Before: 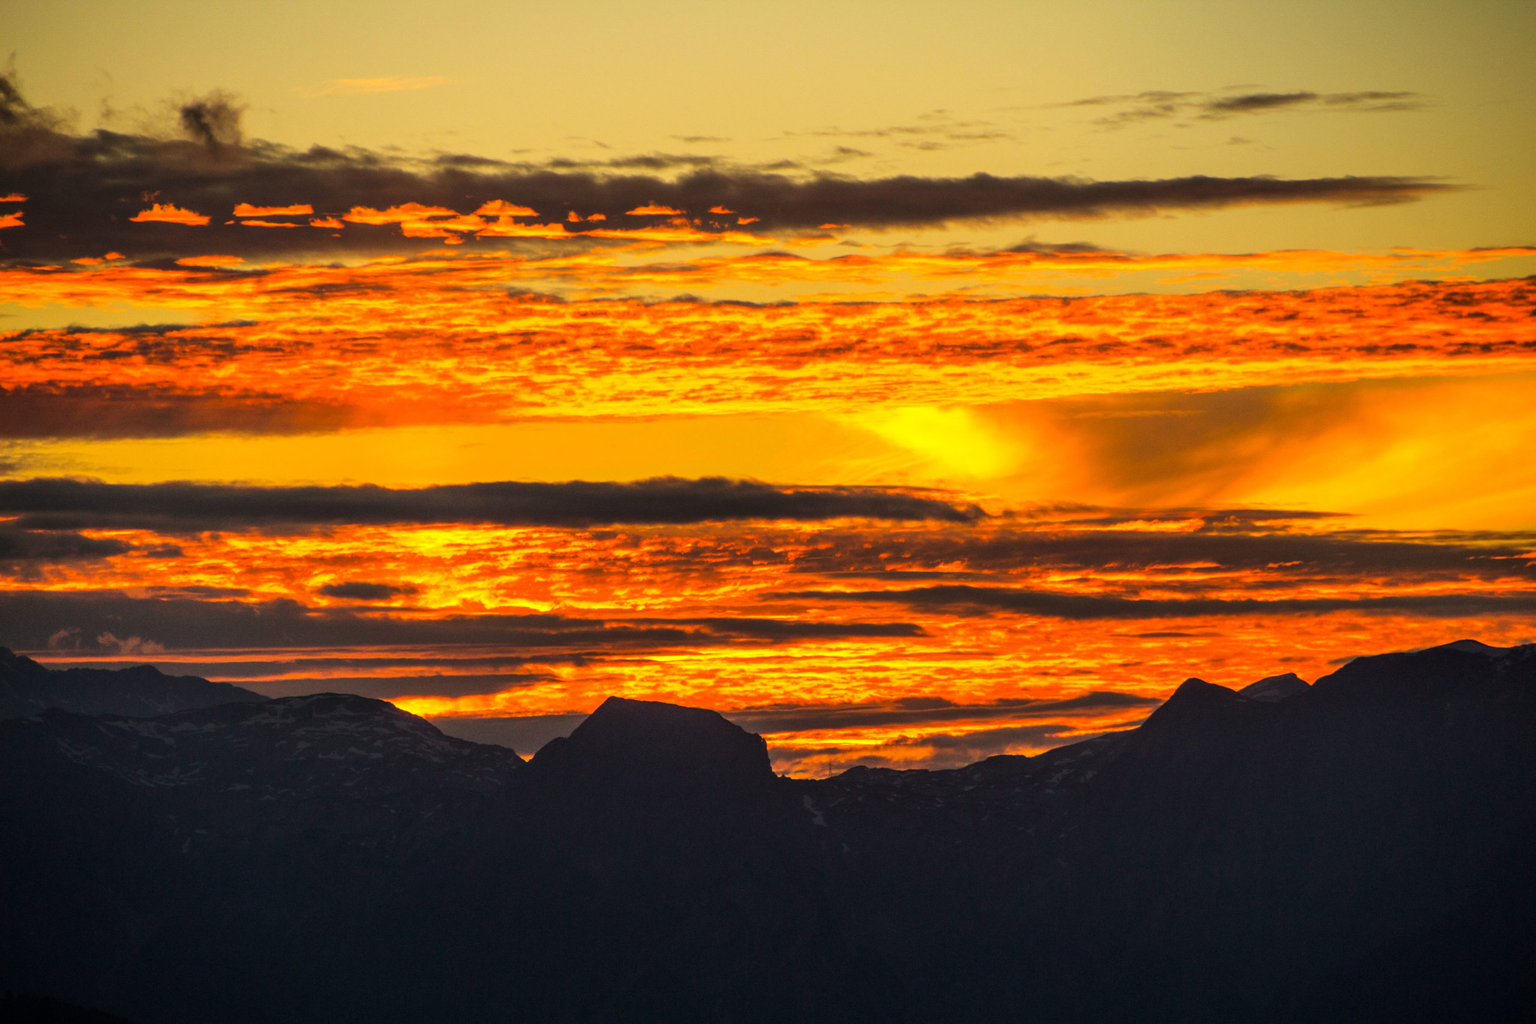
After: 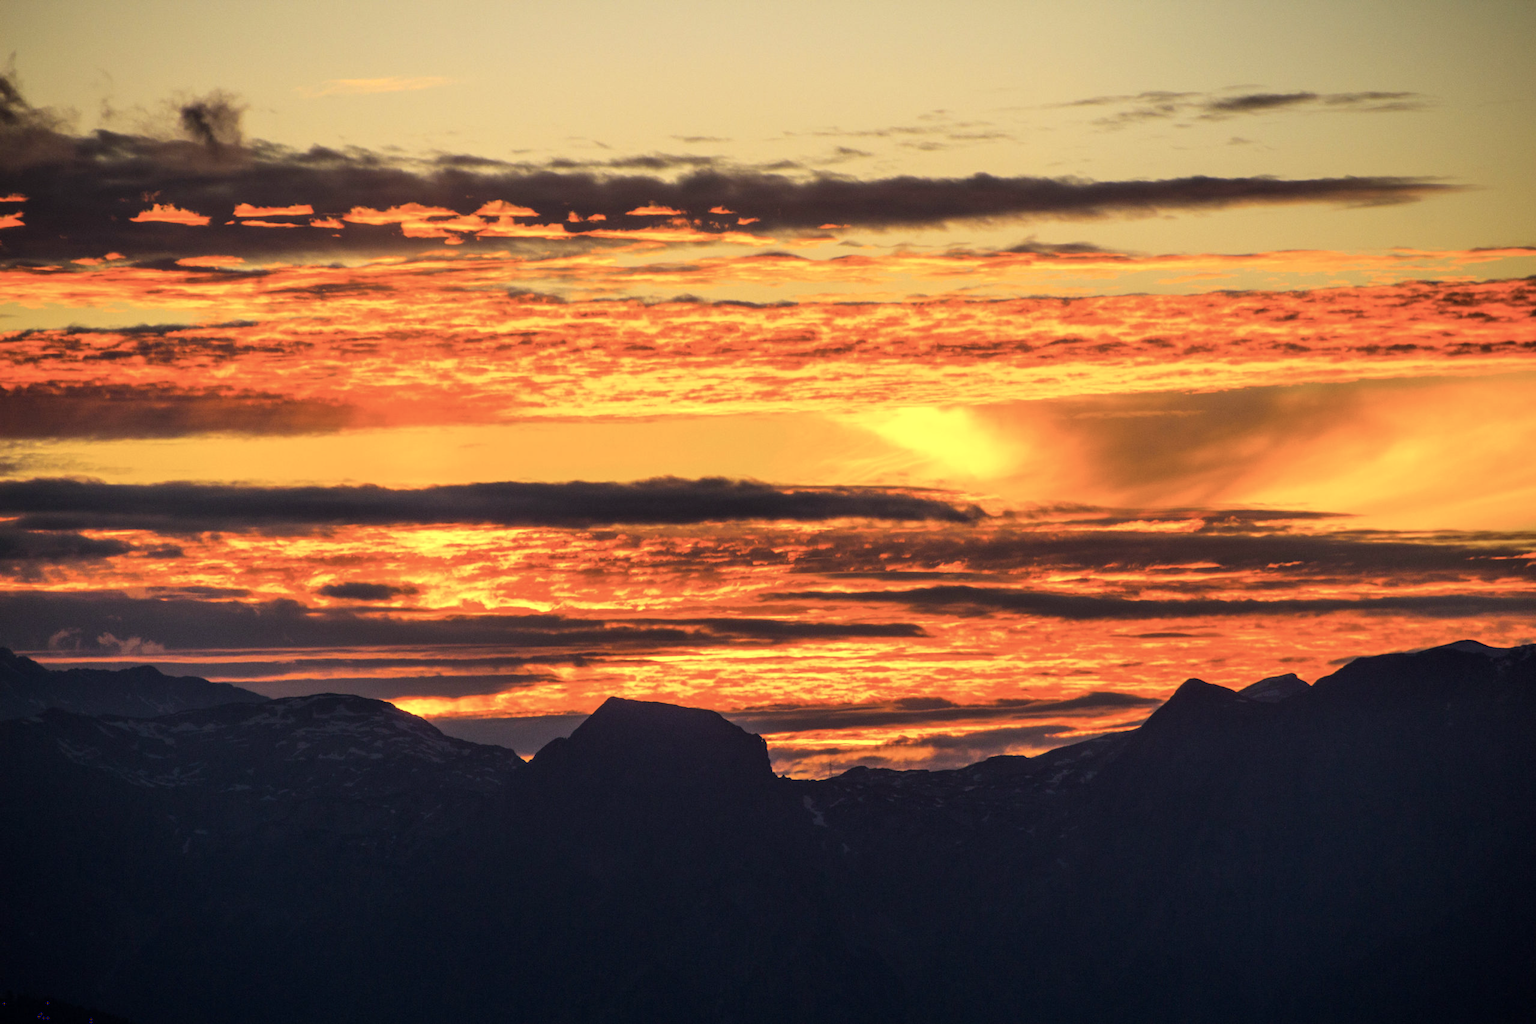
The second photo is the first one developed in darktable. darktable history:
white balance: red 0.974, blue 1.044
color correction: saturation 0.8
color calibration: output R [0.999, 0.026, -0.11, 0], output G [-0.019, 1.037, -0.099, 0], output B [0.022, -0.023, 0.902, 0], illuminant custom, x 0.367, y 0.392, temperature 4437.75 K, clip negative RGB from gamut false
exposure: exposure 0.2 EV, compensate highlight preservation false
